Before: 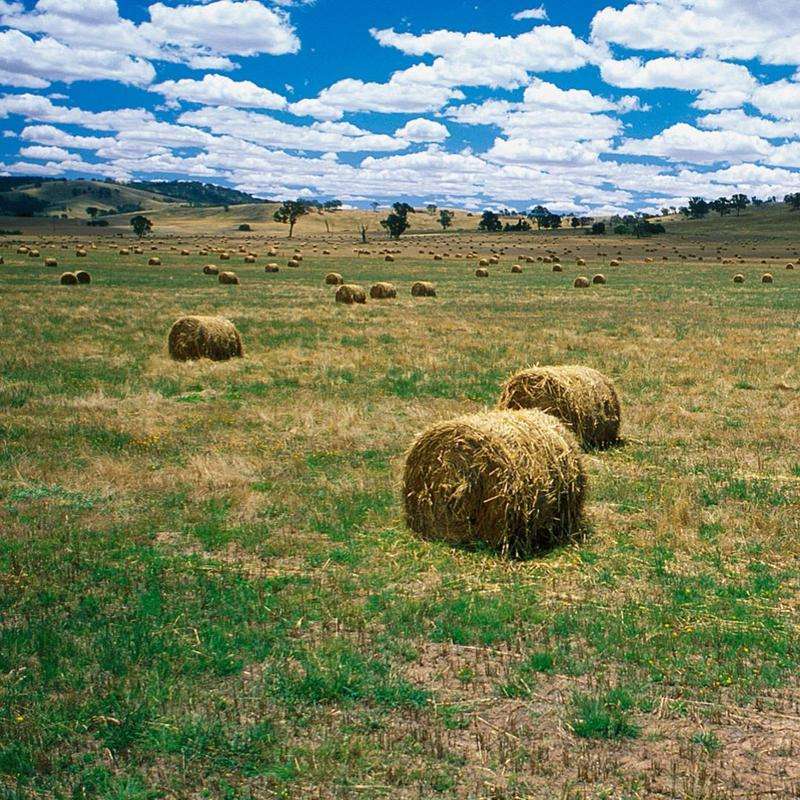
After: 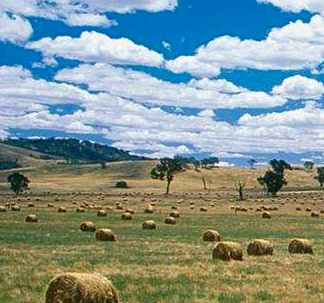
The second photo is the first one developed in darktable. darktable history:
crop: left 15.452%, top 5.459%, right 43.956%, bottom 56.62%
color zones: curves: ch0 [(0, 0.5) (0.143, 0.5) (0.286, 0.5) (0.429, 0.5) (0.62, 0.489) (0.714, 0.445) (0.844, 0.496) (1, 0.5)]; ch1 [(0, 0.5) (0.143, 0.5) (0.286, 0.5) (0.429, 0.5) (0.571, 0.5) (0.714, 0.523) (0.857, 0.5) (1, 0.5)]
